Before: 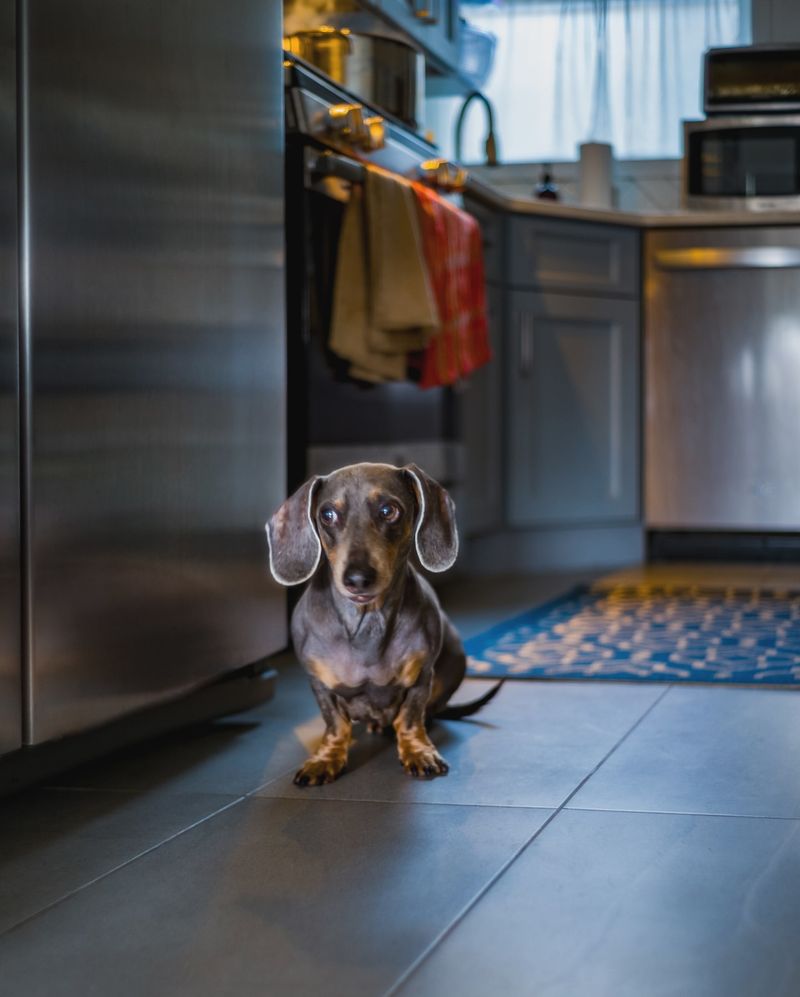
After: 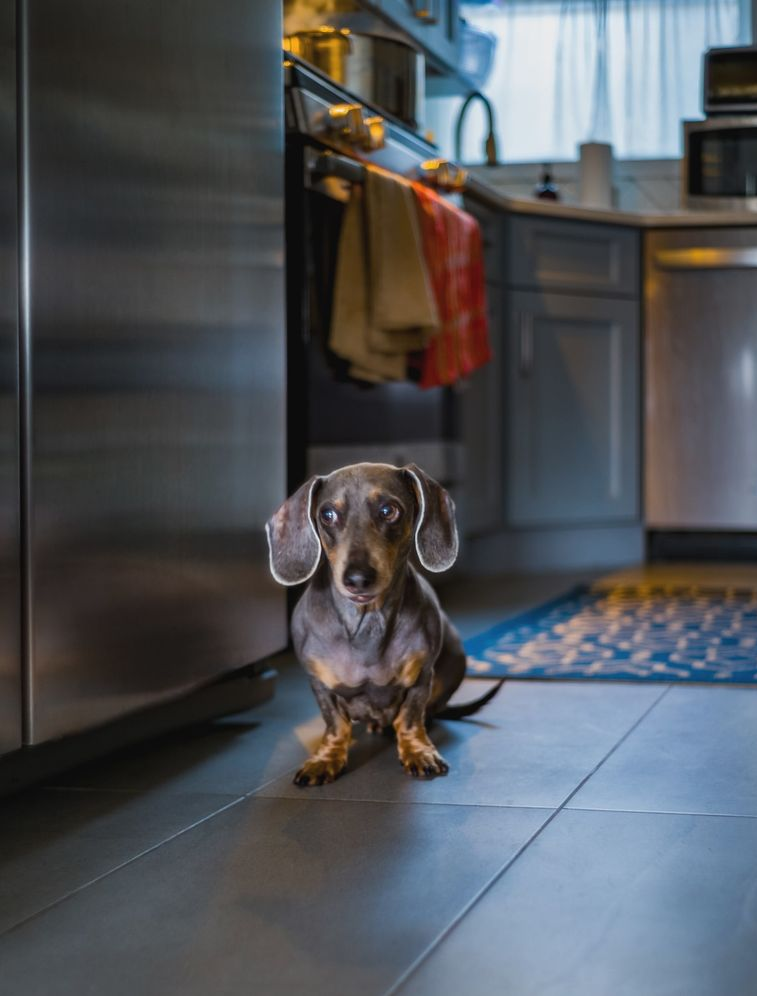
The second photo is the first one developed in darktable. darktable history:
crop and rotate: left 0%, right 5.358%
